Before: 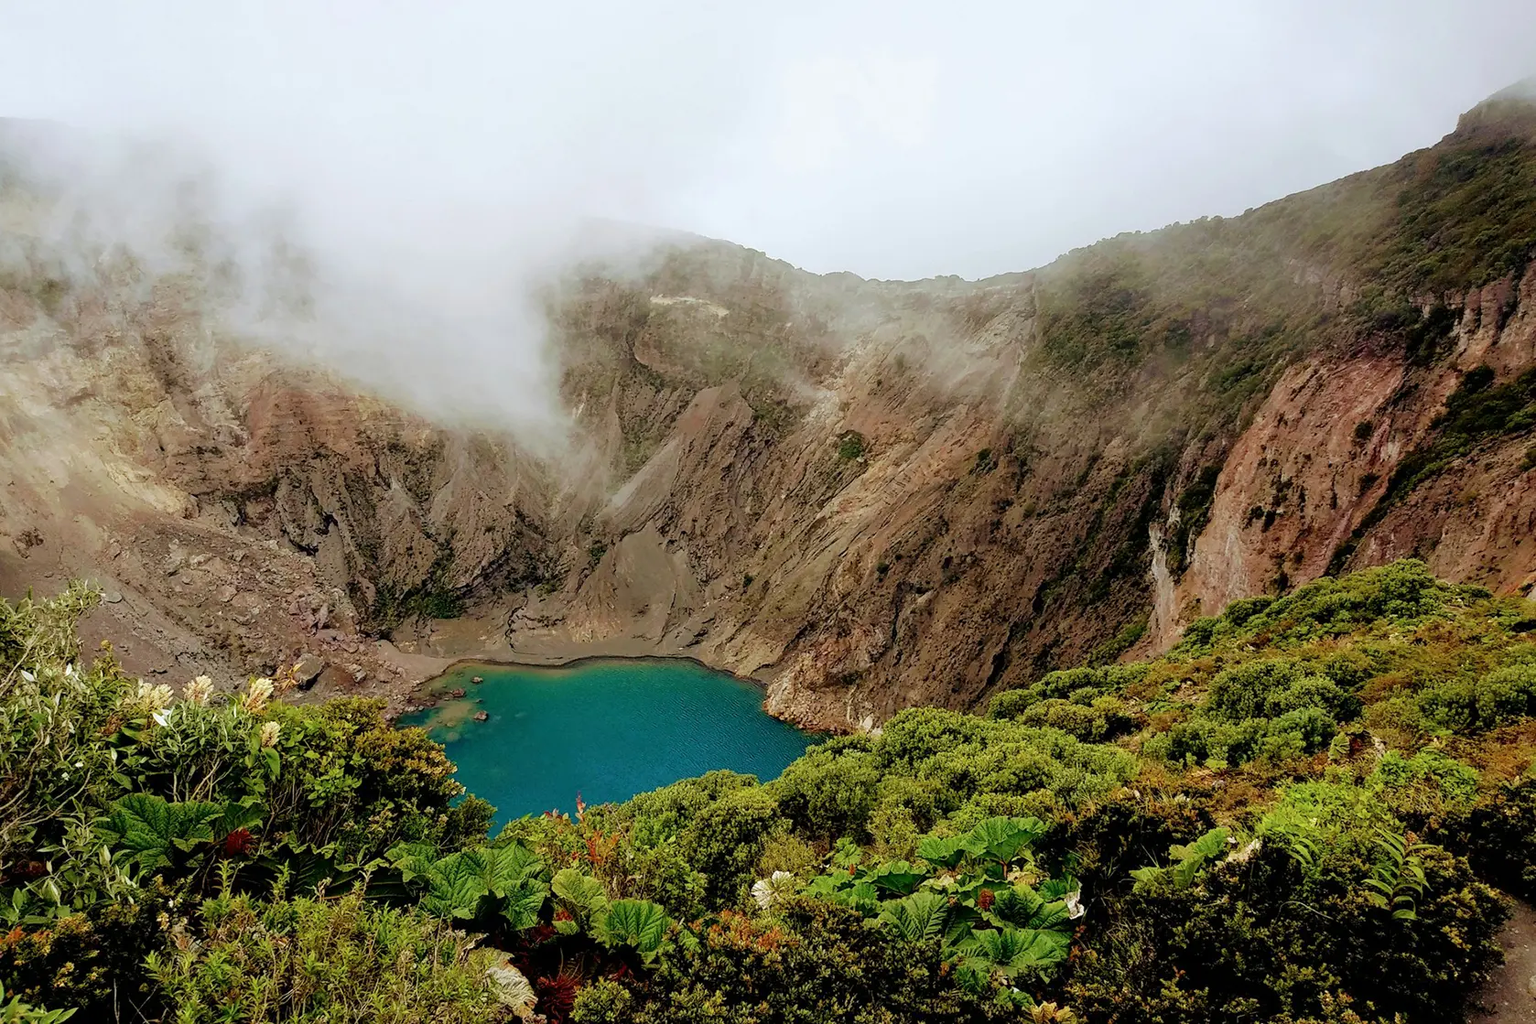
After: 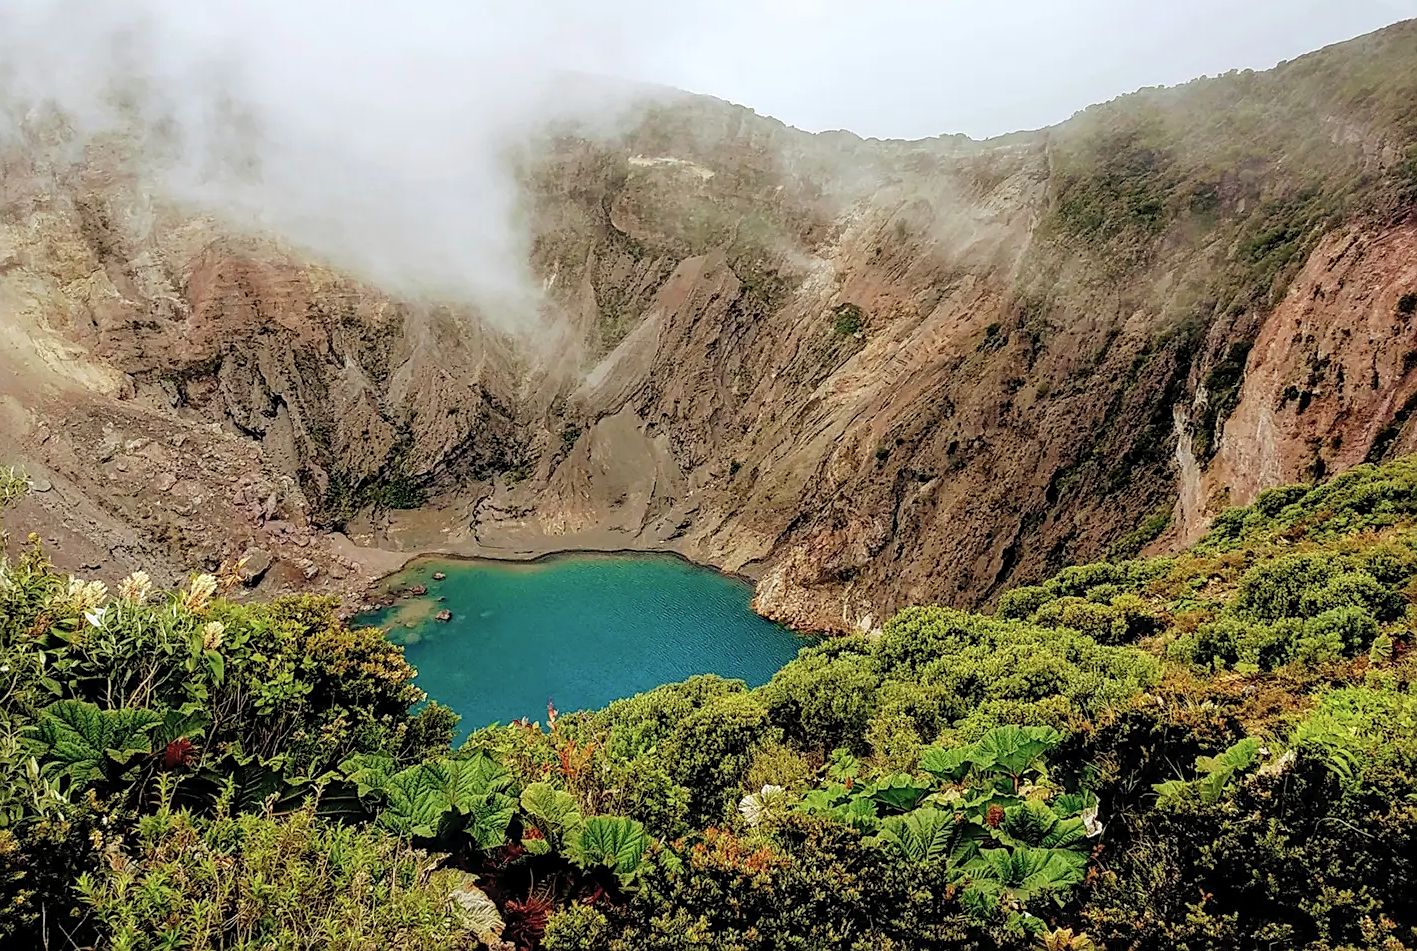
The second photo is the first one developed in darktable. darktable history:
contrast brightness saturation: brightness 0.127
sharpen: amount 0.468
crop and rotate: left 4.887%, top 14.933%, right 10.65%
local contrast: on, module defaults
